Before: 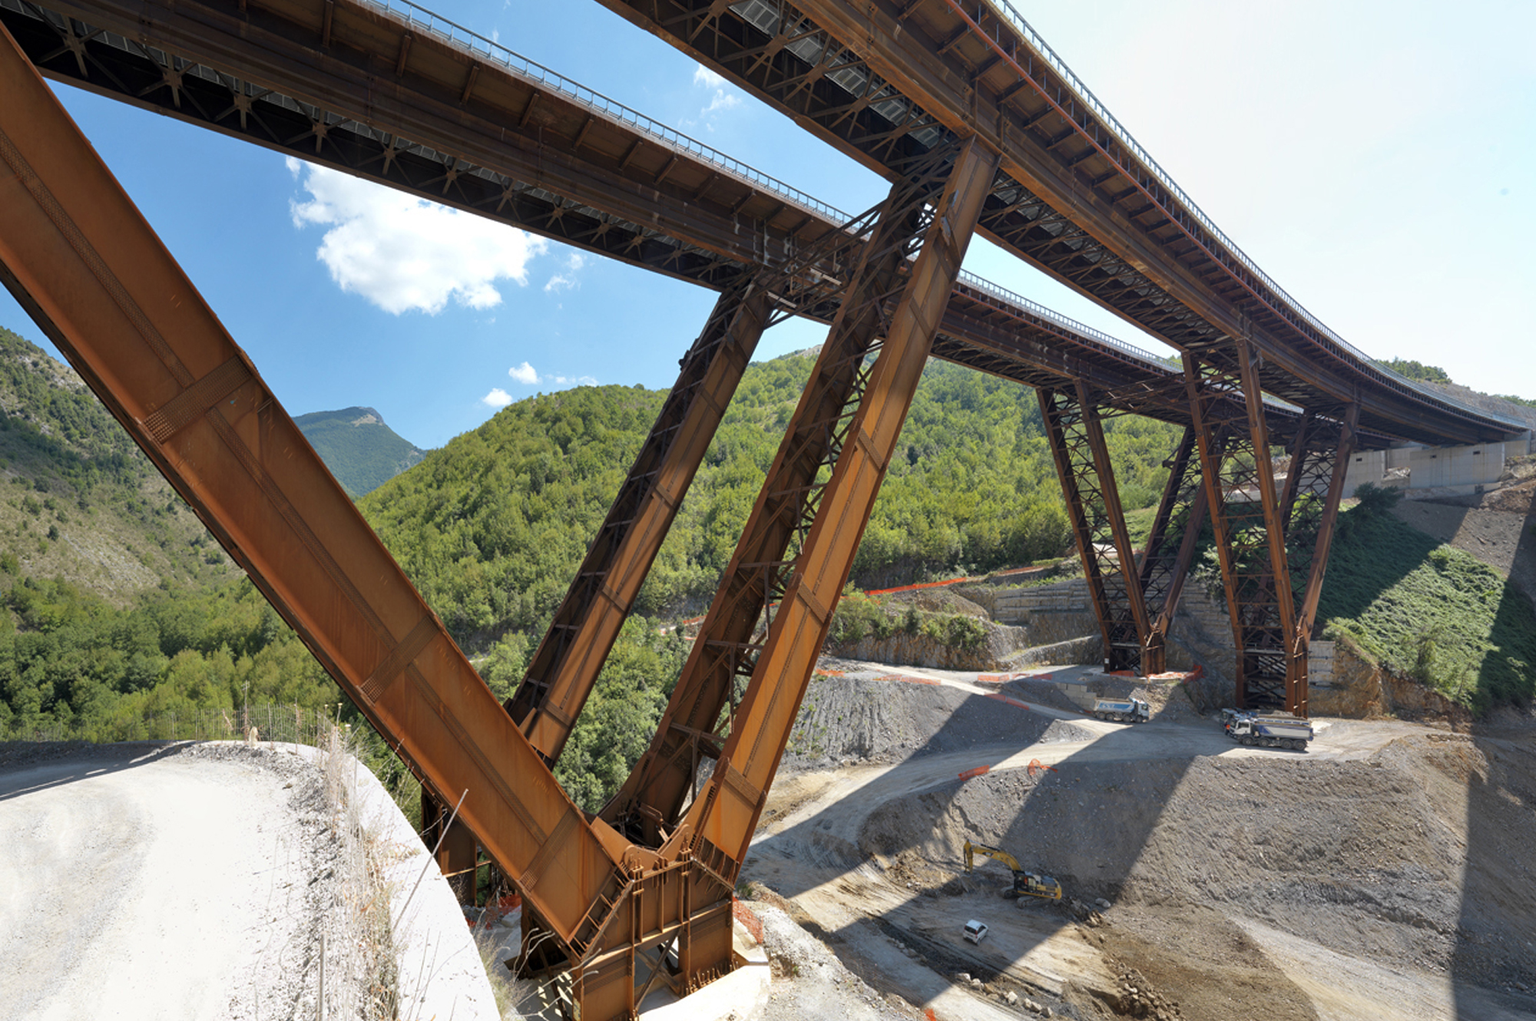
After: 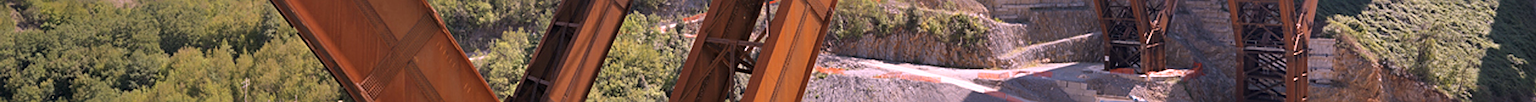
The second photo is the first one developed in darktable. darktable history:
crop and rotate: top 59.084%, bottom 30.916%
sharpen: on, module defaults
white balance: red 1.188, blue 1.11
